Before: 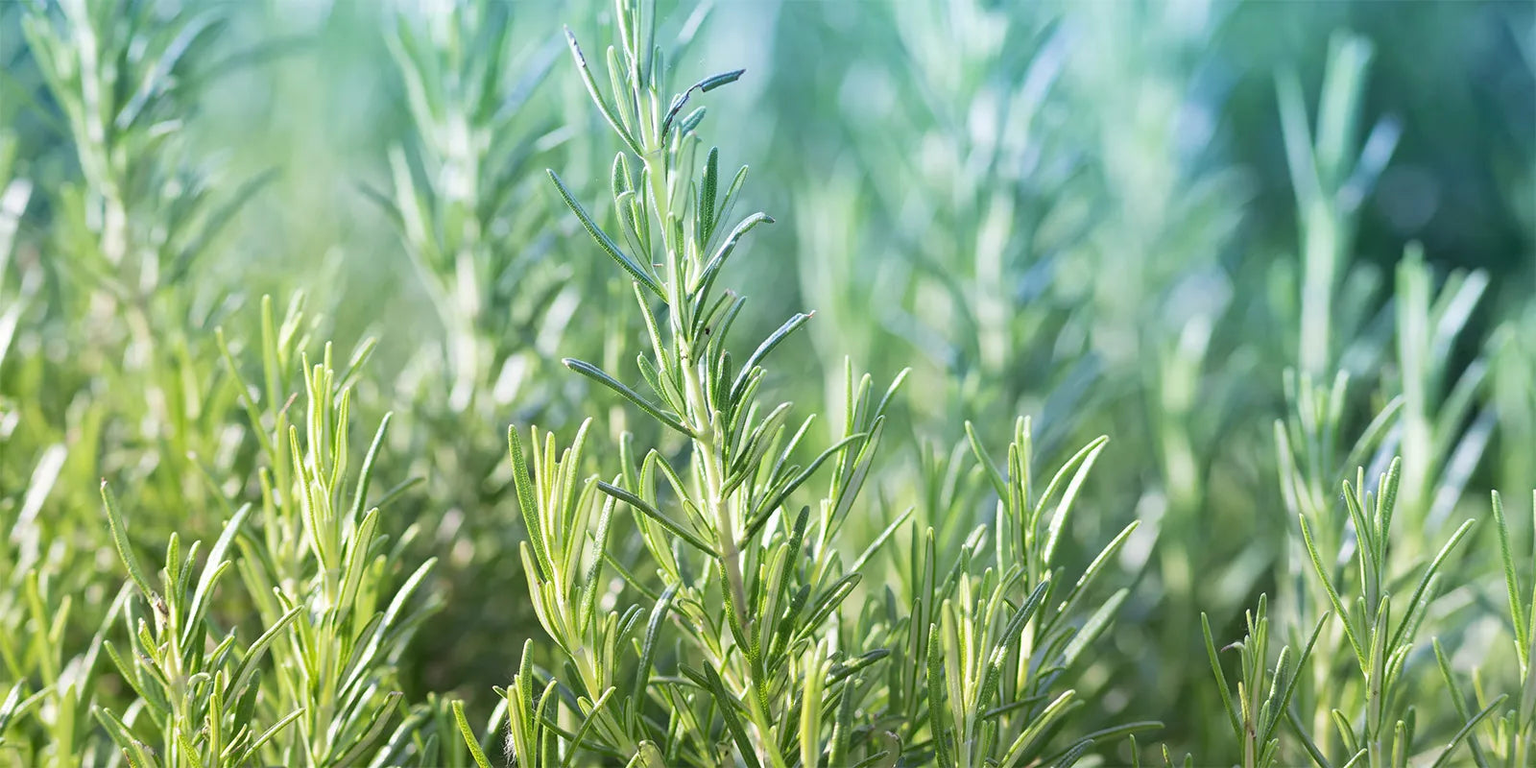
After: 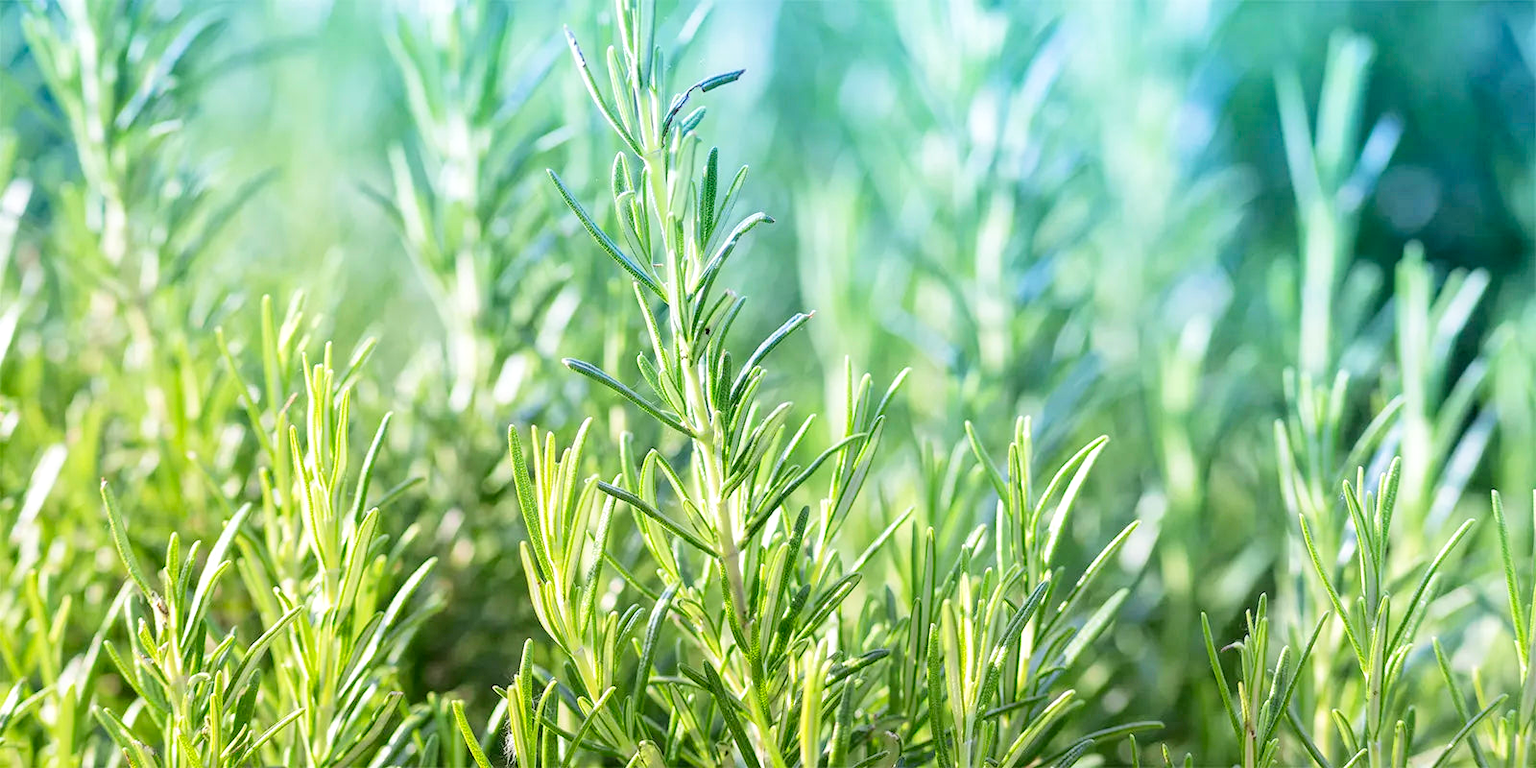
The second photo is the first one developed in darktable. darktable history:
local contrast: on, module defaults
base curve: curves: ch0 [(0, 0) (0.158, 0.273) (0.879, 0.895) (1, 1)]
tone curve: curves: ch0 [(0, 0) (0.003, 0) (0.011, 0.001) (0.025, 0.003) (0.044, 0.006) (0.069, 0.009) (0.1, 0.013) (0.136, 0.032) (0.177, 0.067) (0.224, 0.121) (0.277, 0.185) (0.335, 0.255) (0.399, 0.333) (0.468, 0.417) (0.543, 0.508) (0.623, 0.606) (0.709, 0.71) (0.801, 0.819) (0.898, 0.926) (1, 1)], preserve colors none
